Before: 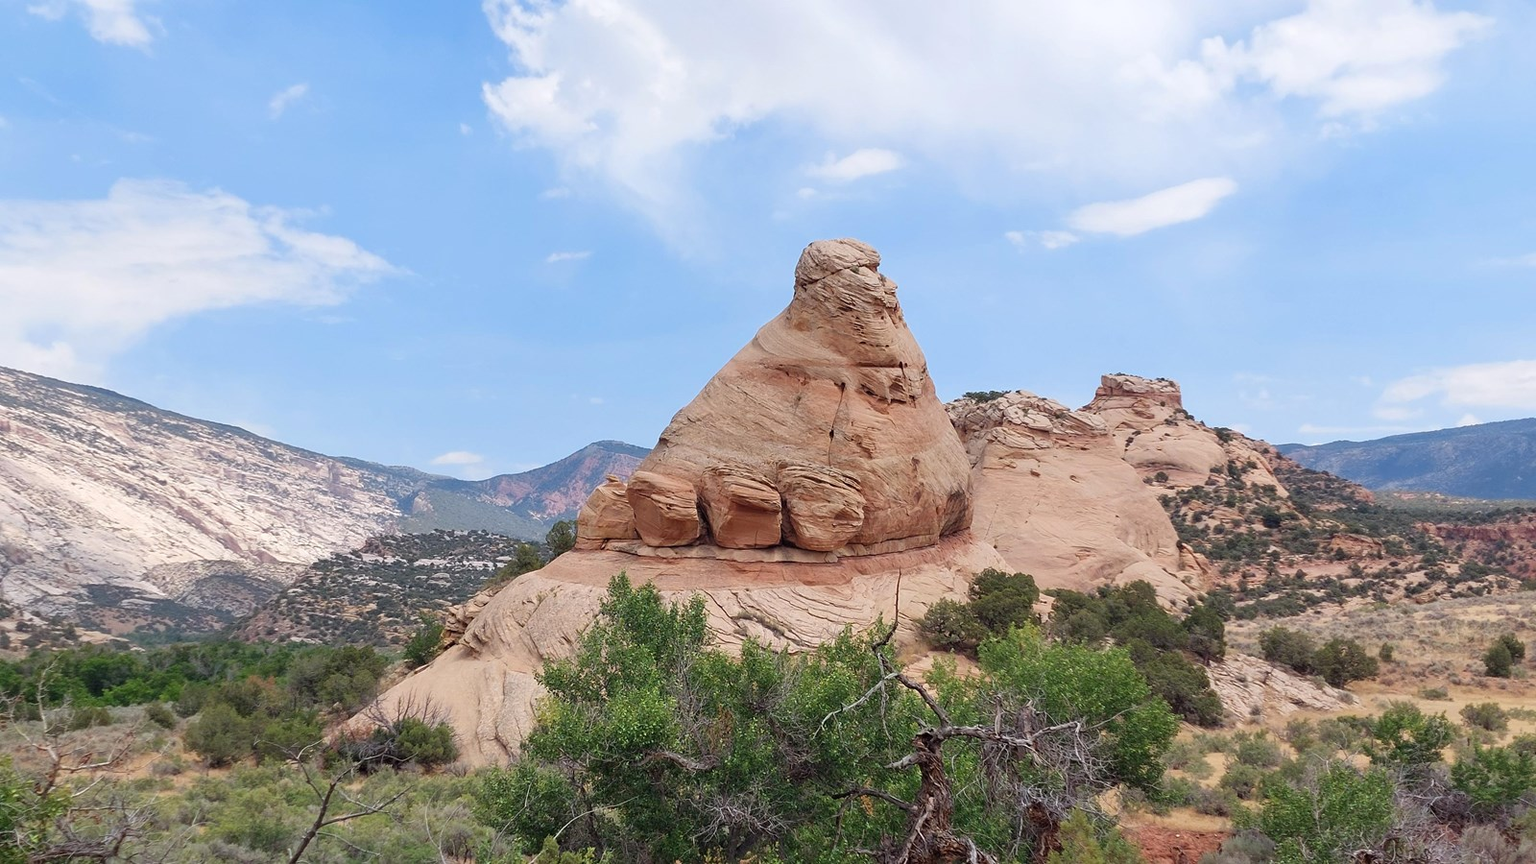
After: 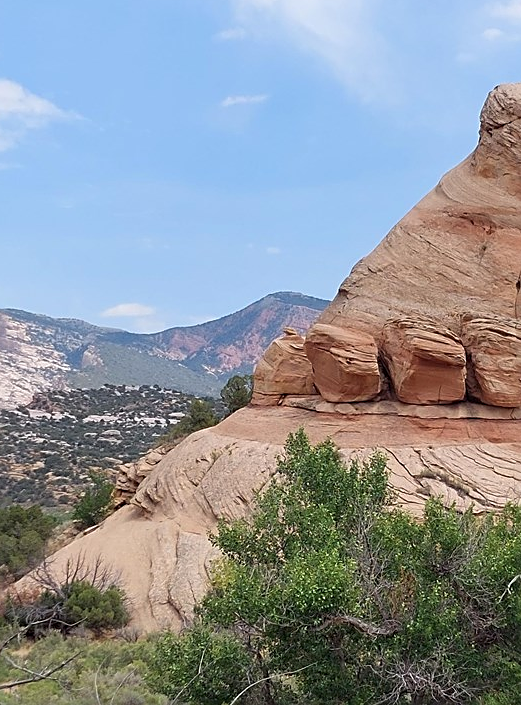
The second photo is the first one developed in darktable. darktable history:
crop and rotate: left 21.796%, top 18.595%, right 45.58%, bottom 2.986%
sharpen: on, module defaults
